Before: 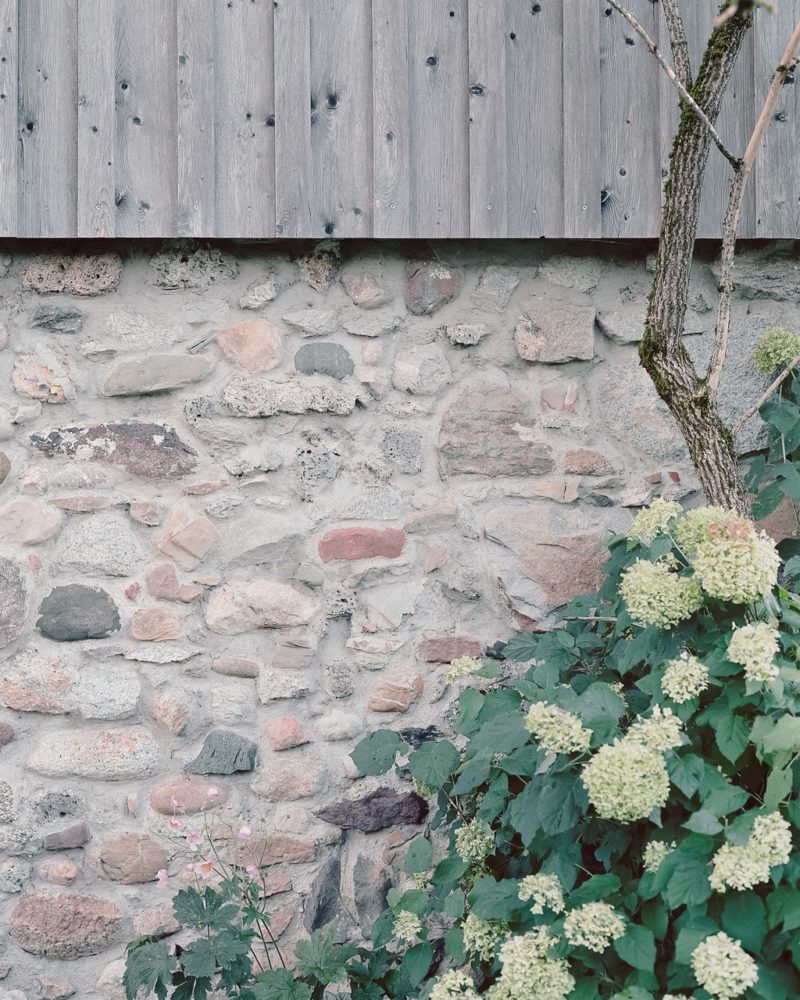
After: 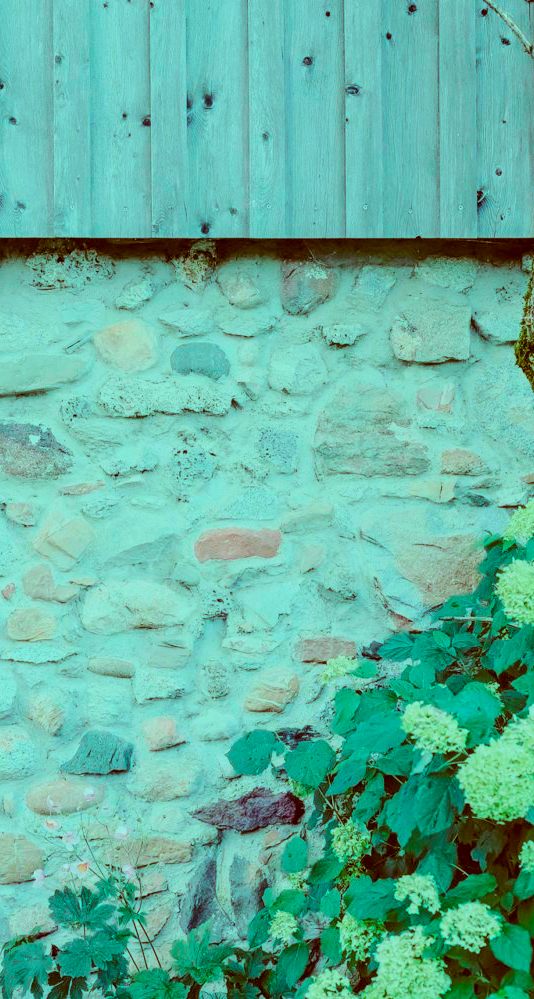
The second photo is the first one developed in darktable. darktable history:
crop and rotate: left 15.507%, right 17.722%
exposure: black level correction -0.002, exposure 0.533 EV, compensate highlight preservation false
color balance rgb: shadows lift › luminance -19.717%, highlights gain › chroma 7.52%, highlights gain › hue 182.72°, global offset › chroma 0.406%, global offset › hue 36.19°, perceptual saturation grading › global saturation 19.362%, global vibrance 34.652%
color correction: highlights b* -0.012, saturation 1.29
local contrast: detail 130%
filmic rgb: black relative exposure -16 EV, white relative exposure 6.17 EV, hardness 5.22
